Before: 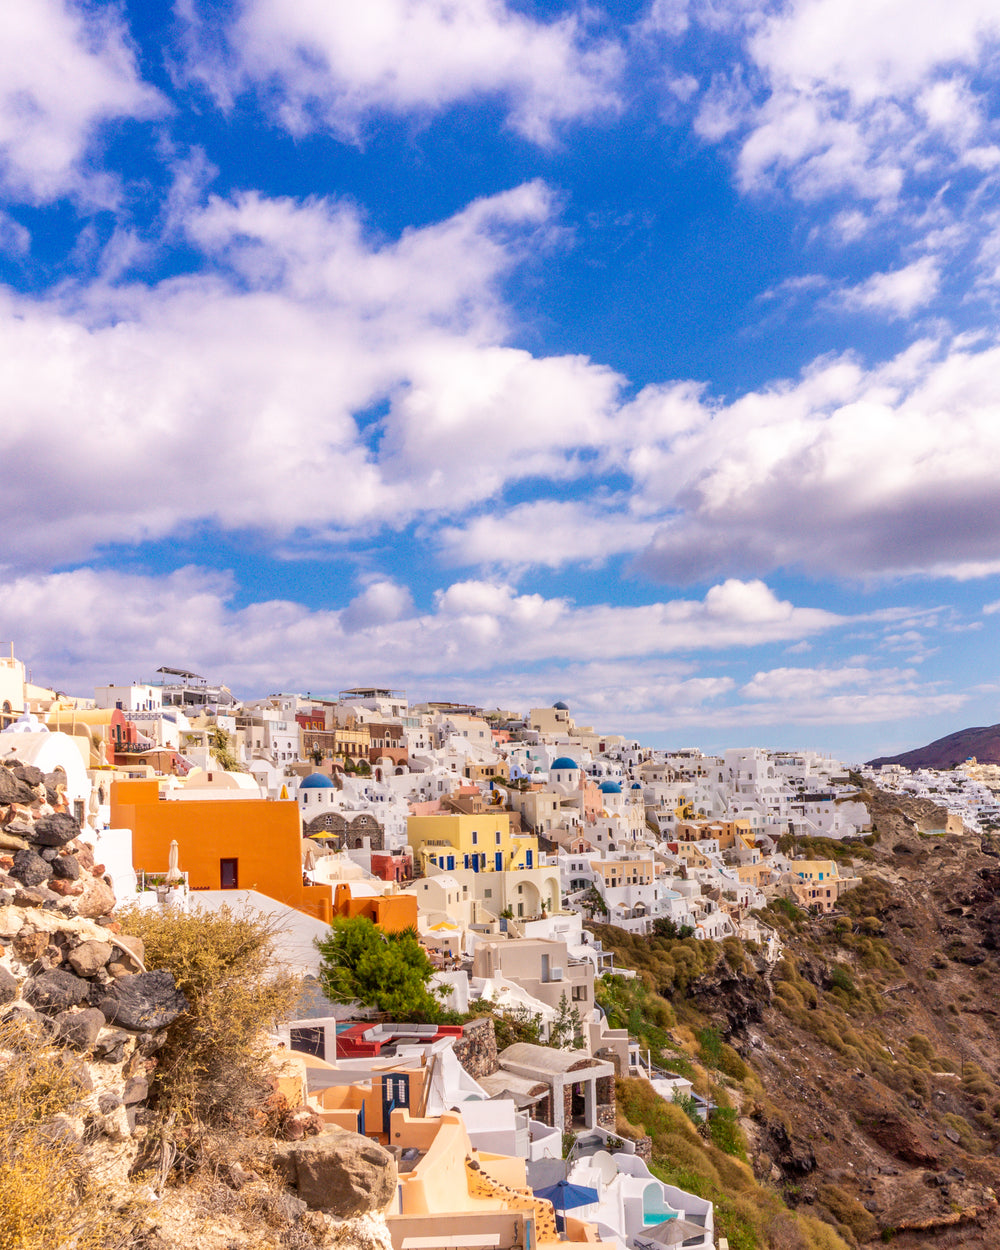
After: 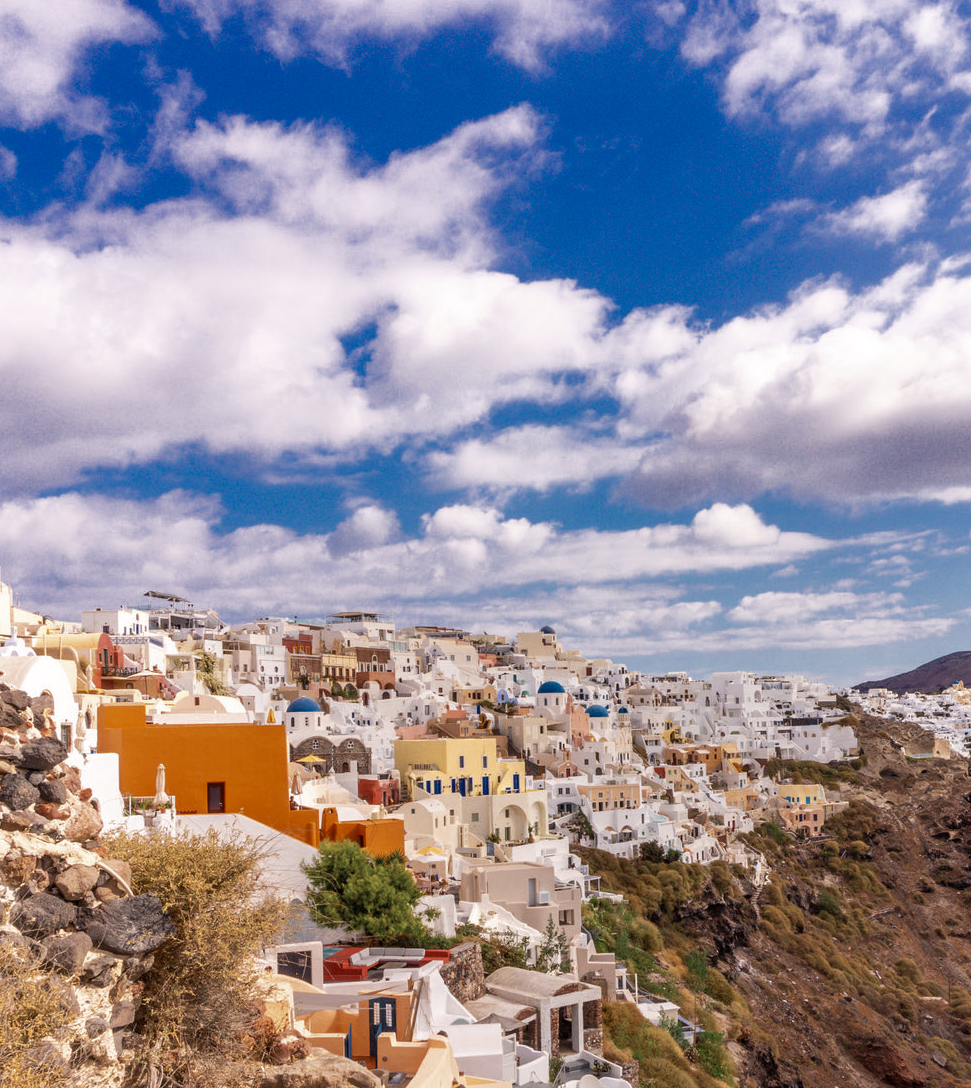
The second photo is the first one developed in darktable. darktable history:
color zones: curves: ch0 [(0, 0.5) (0.125, 0.4) (0.25, 0.5) (0.375, 0.4) (0.5, 0.4) (0.625, 0.35) (0.75, 0.35) (0.875, 0.5)]; ch1 [(0, 0.35) (0.125, 0.45) (0.25, 0.35) (0.375, 0.35) (0.5, 0.35) (0.625, 0.35) (0.75, 0.45) (0.875, 0.35)]; ch2 [(0, 0.6) (0.125, 0.5) (0.25, 0.5) (0.375, 0.6) (0.5, 0.6) (0.625, 0.5) (0.75, 0.5) (0.875, 0.5)]
crop: left 1.358%, top 6.104%, right 1.512%, bottom 6.852%
